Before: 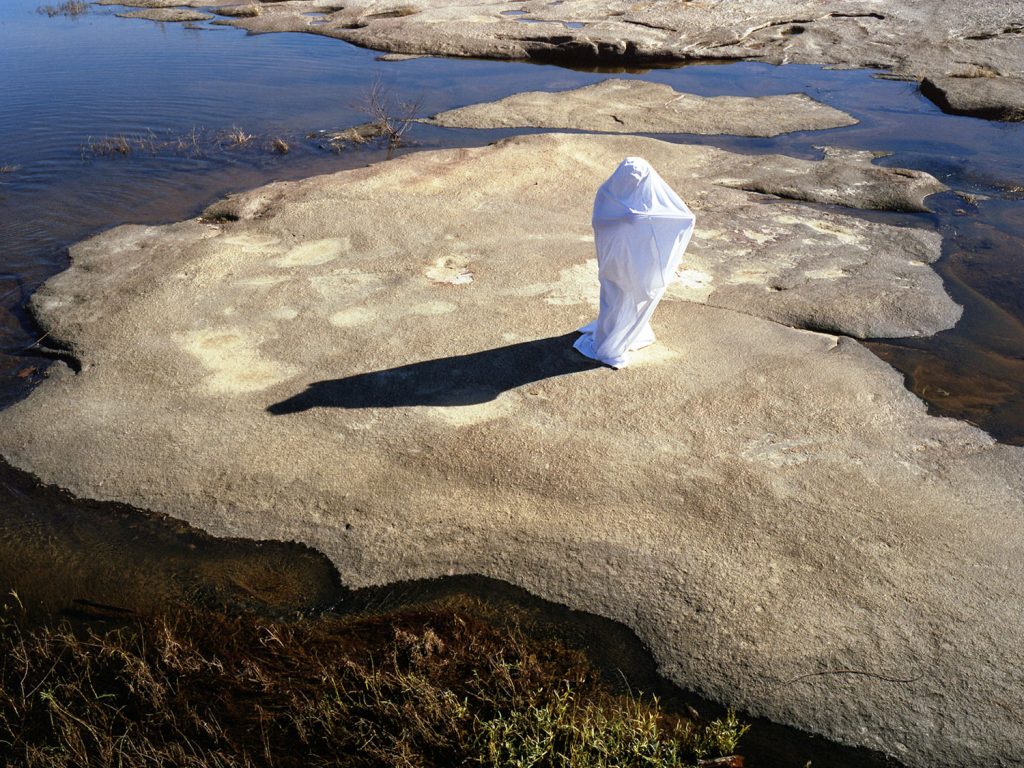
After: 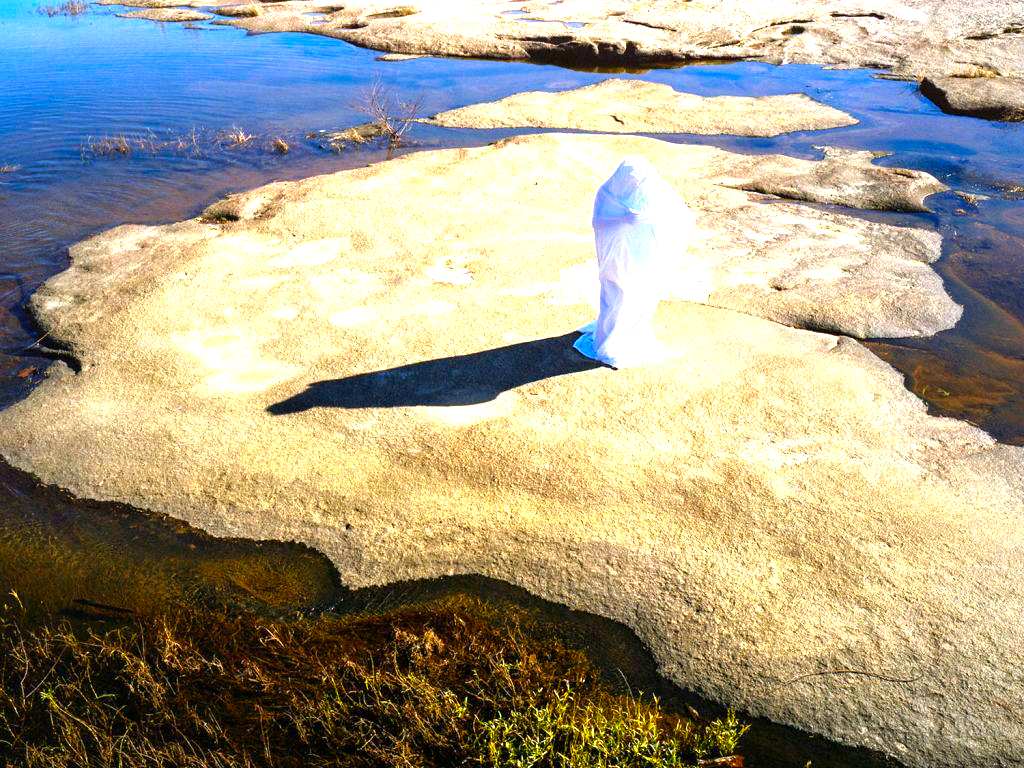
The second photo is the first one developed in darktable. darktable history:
contrast brightness saturation: contrast -0.02, brightness -0.01, saturation 0.03
exposure: exposure 0.785 EV, compensate highlight preservation false
color balance rgb: linear chroma grading › global chroma 20%, perceptual saturation grading › global saturation 25%, perceptual brilliance grading › global brilliance 20%, global vibrance 20%
local contrast: highlights 61%, shadows 106%, detail 107%, midtone range 0.529
